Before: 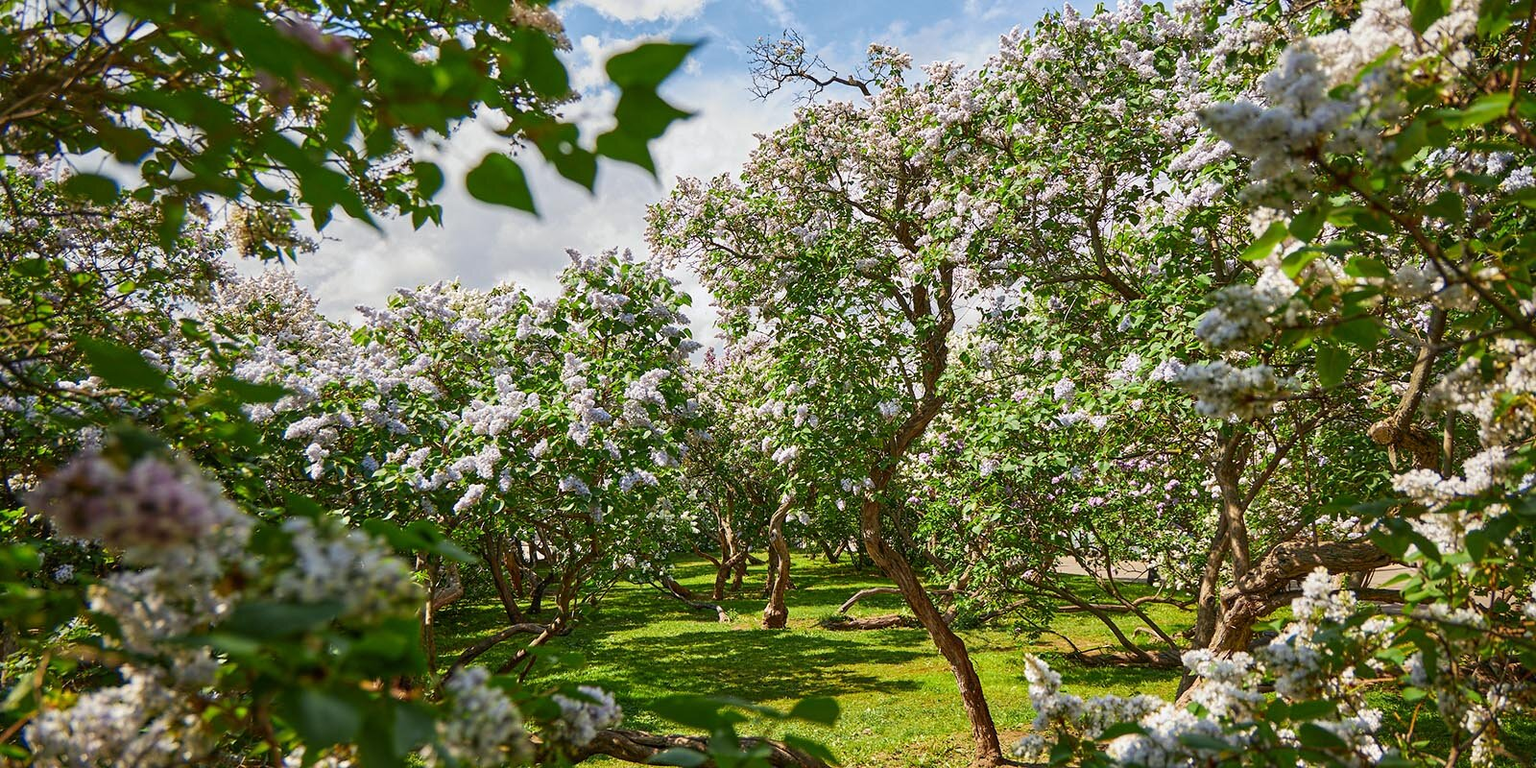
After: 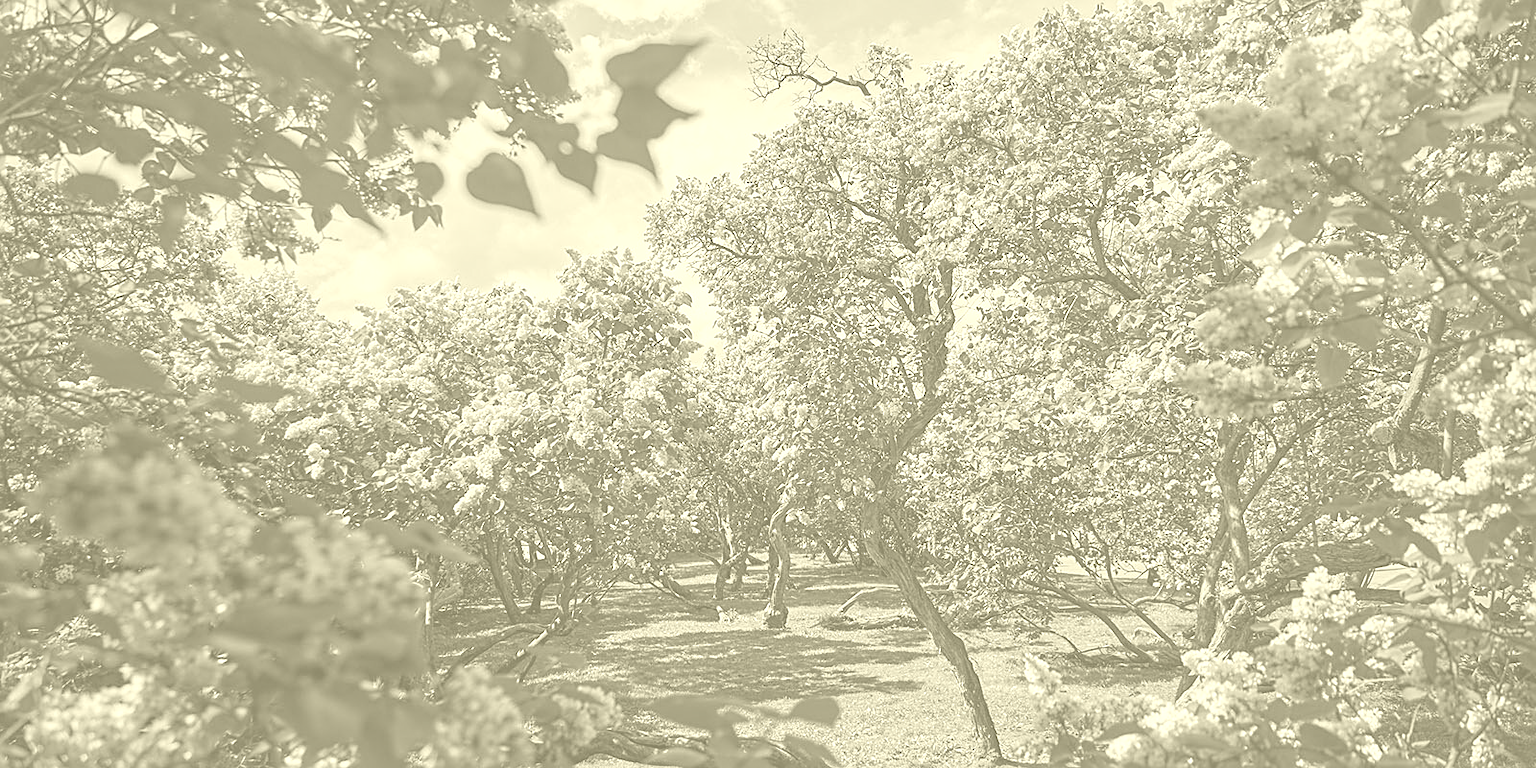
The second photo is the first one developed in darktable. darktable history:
sharpen: on, module defaults
tone equalizer: -8 EV -0.55 EV
white balance: red 1.004, blue 1.024
colorize: hue 43.2°, saturation 40%, version 1
